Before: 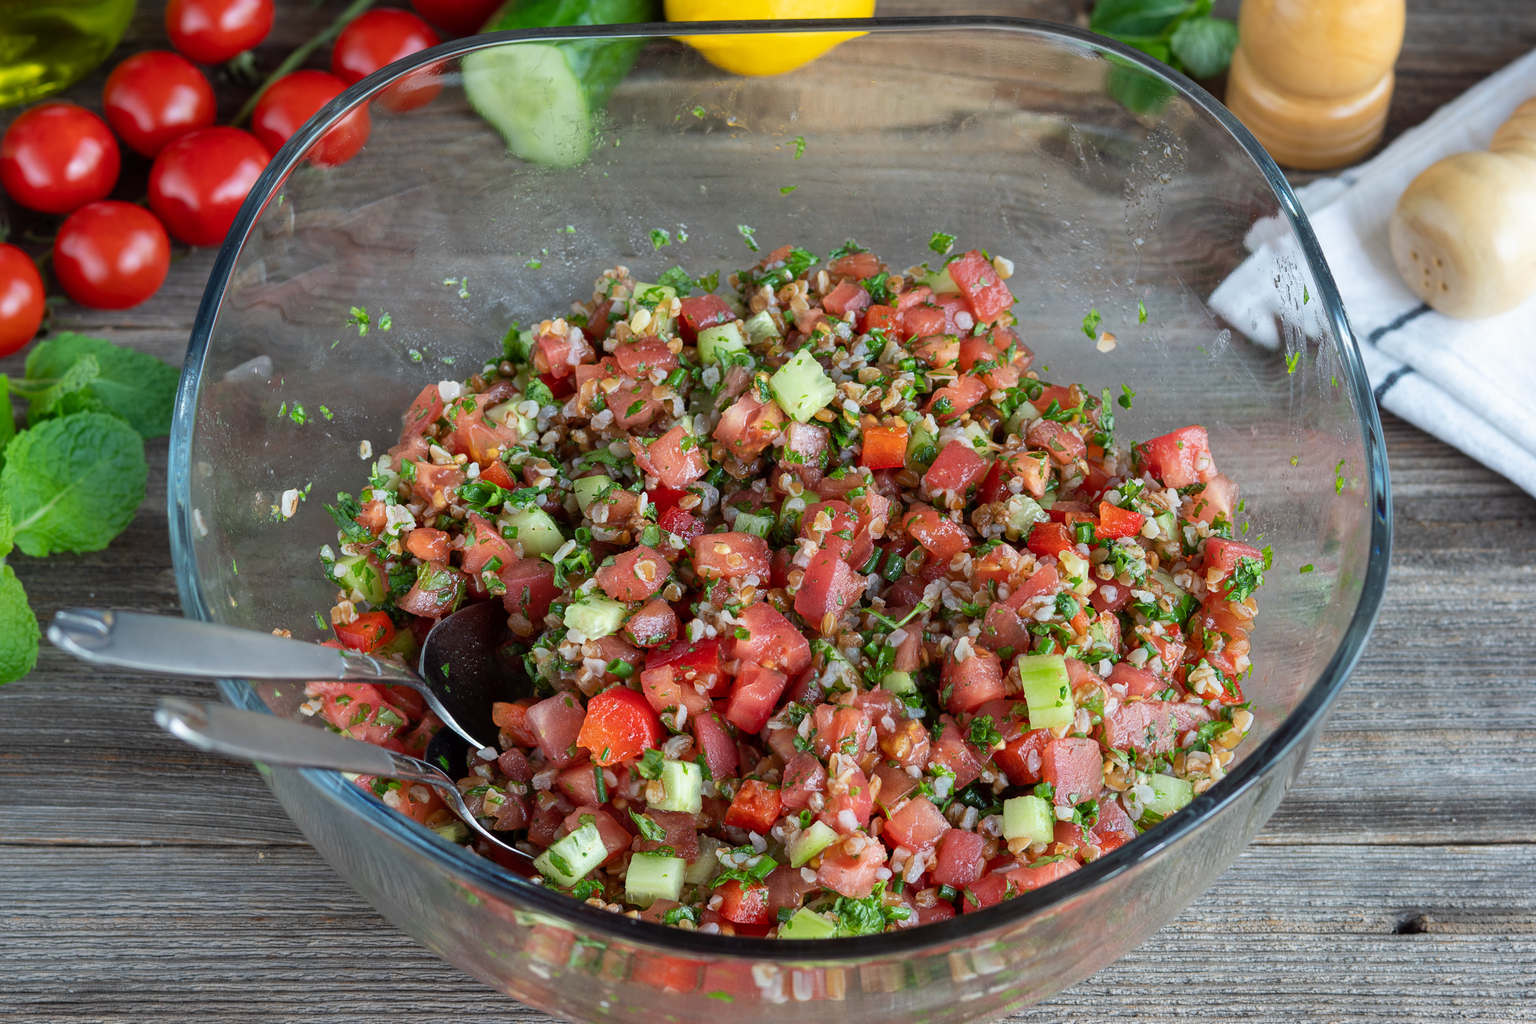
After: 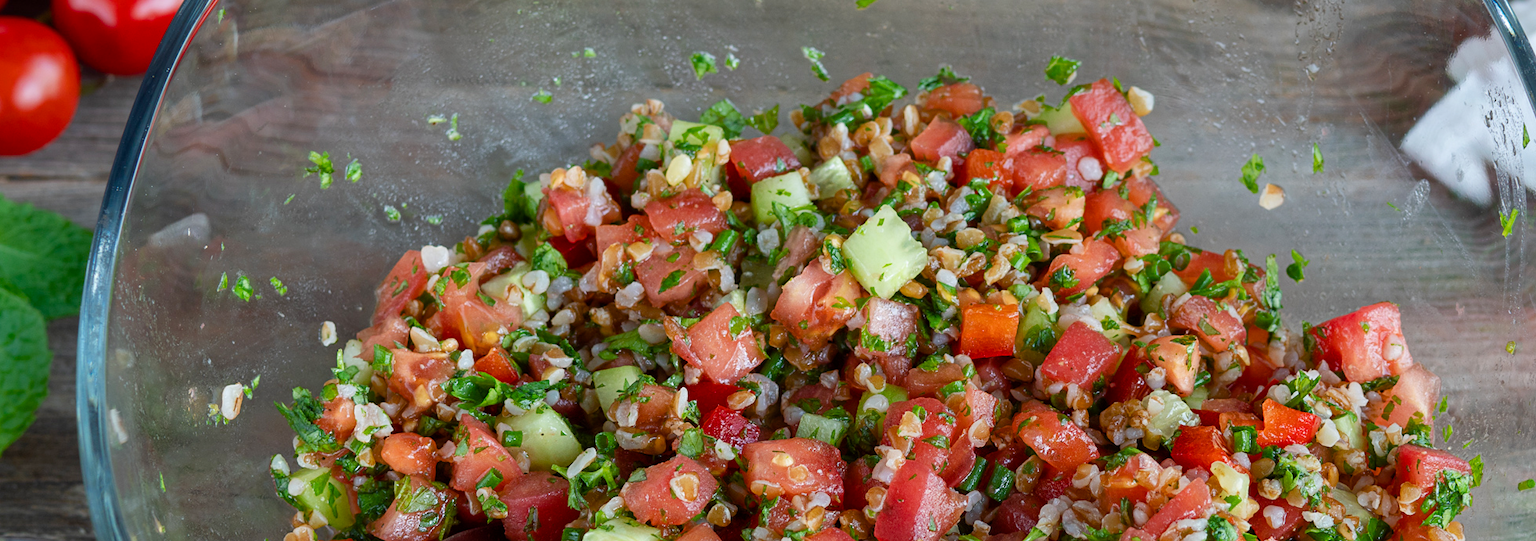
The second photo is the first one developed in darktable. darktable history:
crop: left 7.036%, top 18.398%, right 14.379%, bottom 40.043%
color balance rgb: perceptual saturation grading › global saturation 20%, perceptual saturation grading › highlights -25%, perceptual saturation grading › shadows 25%
